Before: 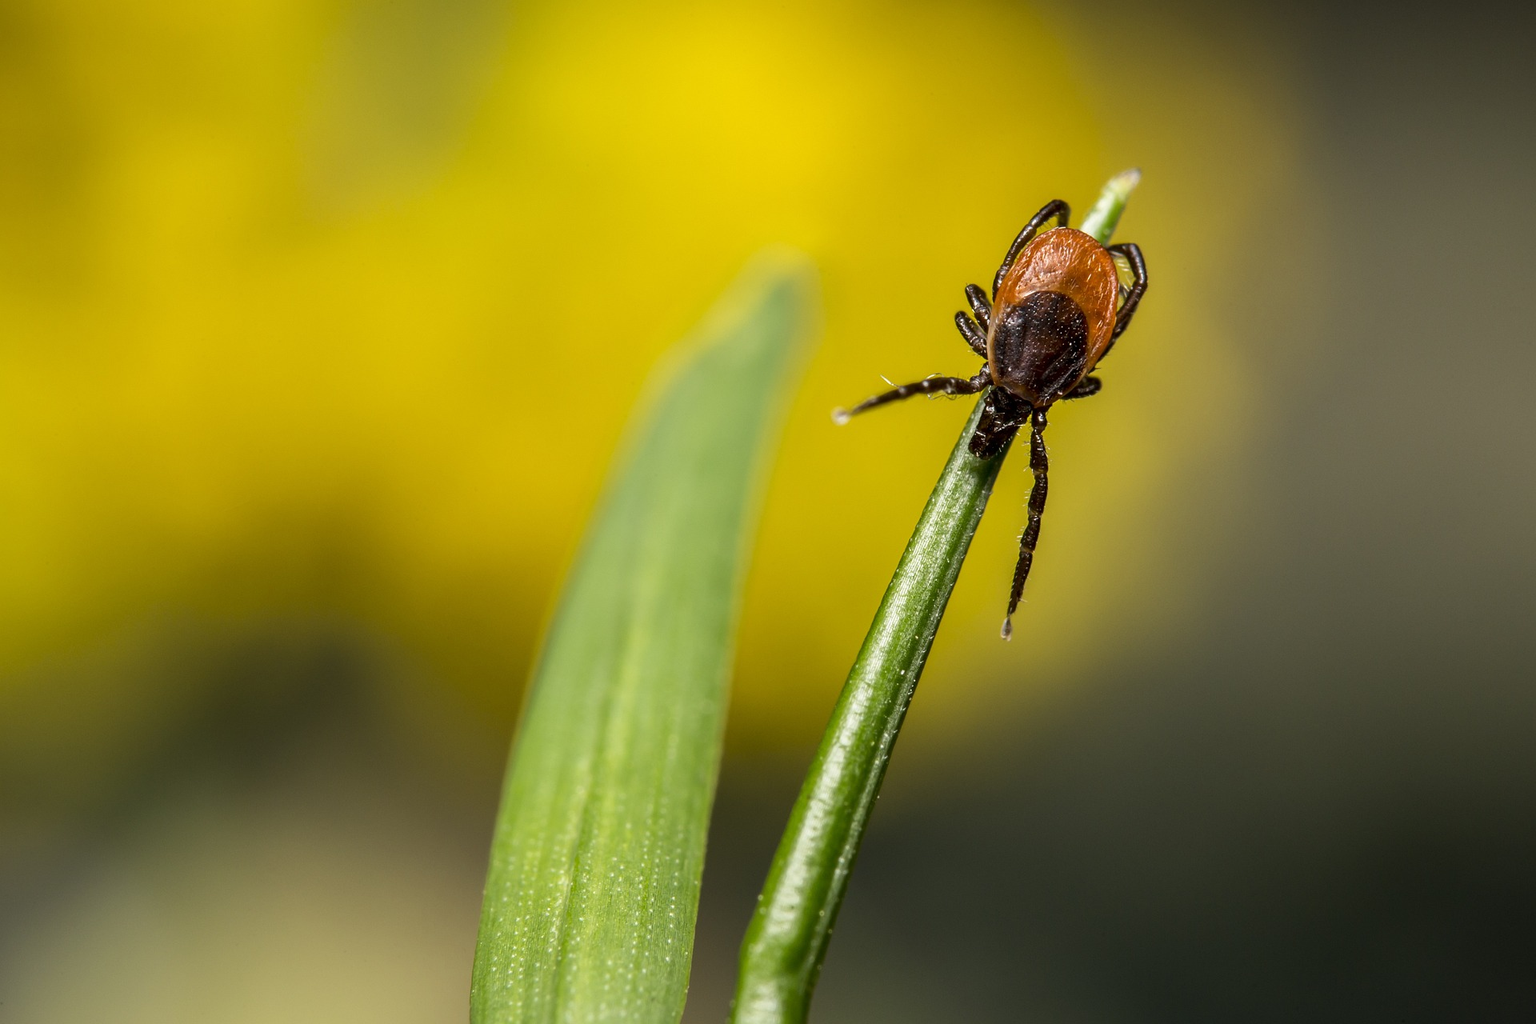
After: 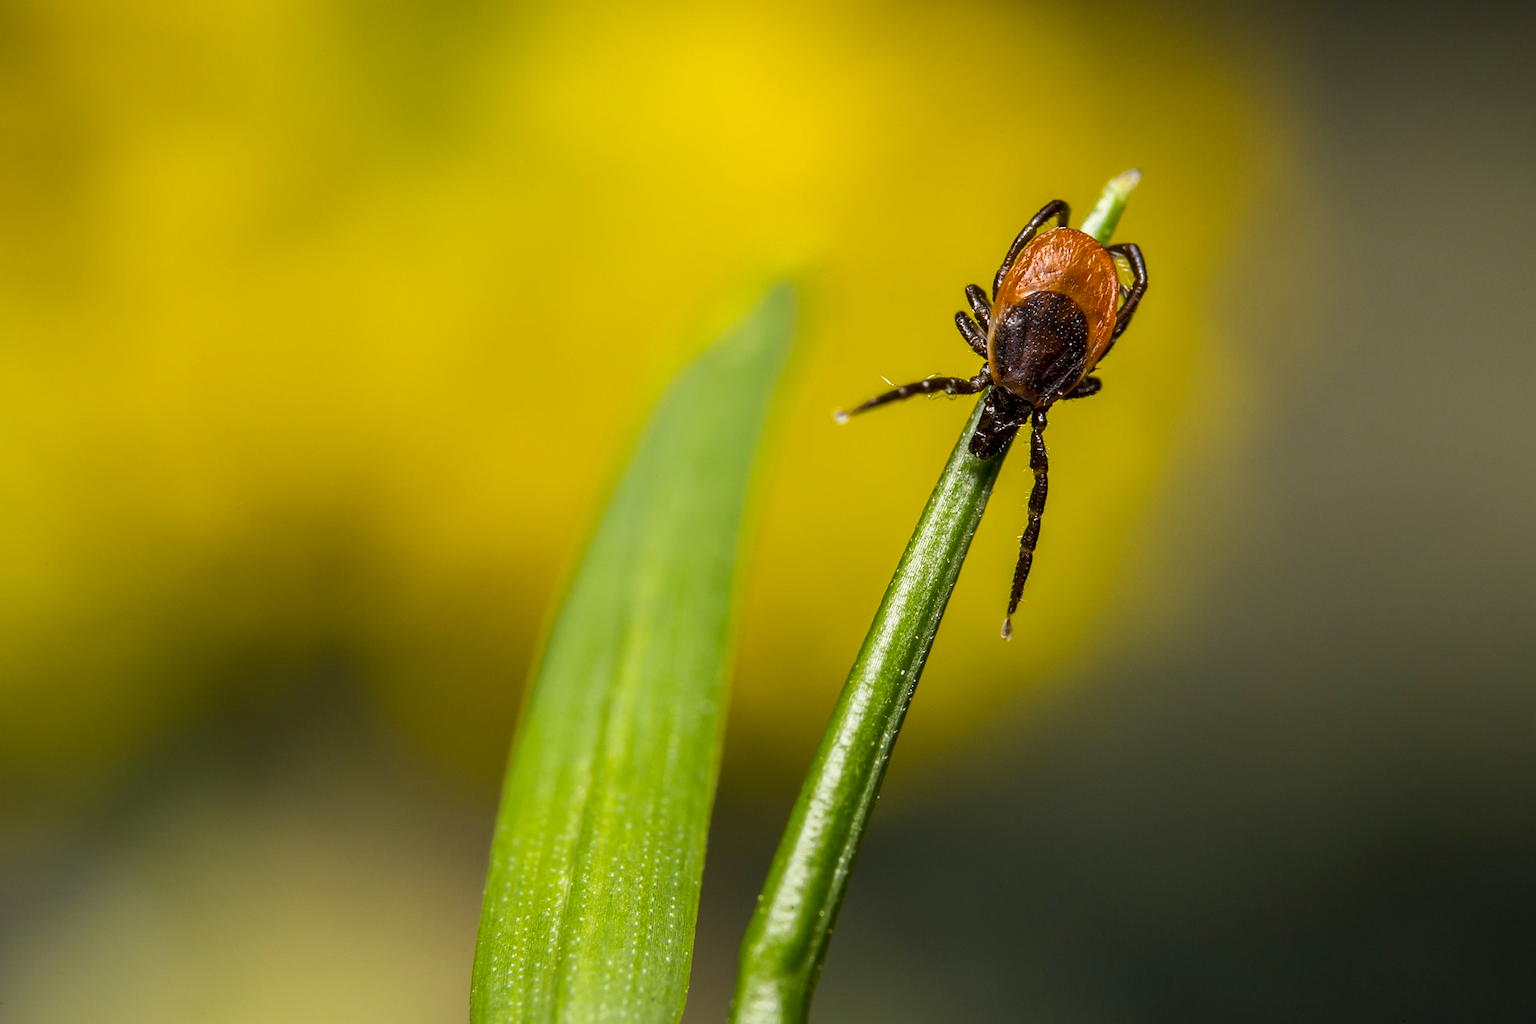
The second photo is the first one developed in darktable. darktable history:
color balance rgb: perceptual saturation grading › global saturation 25.234%
